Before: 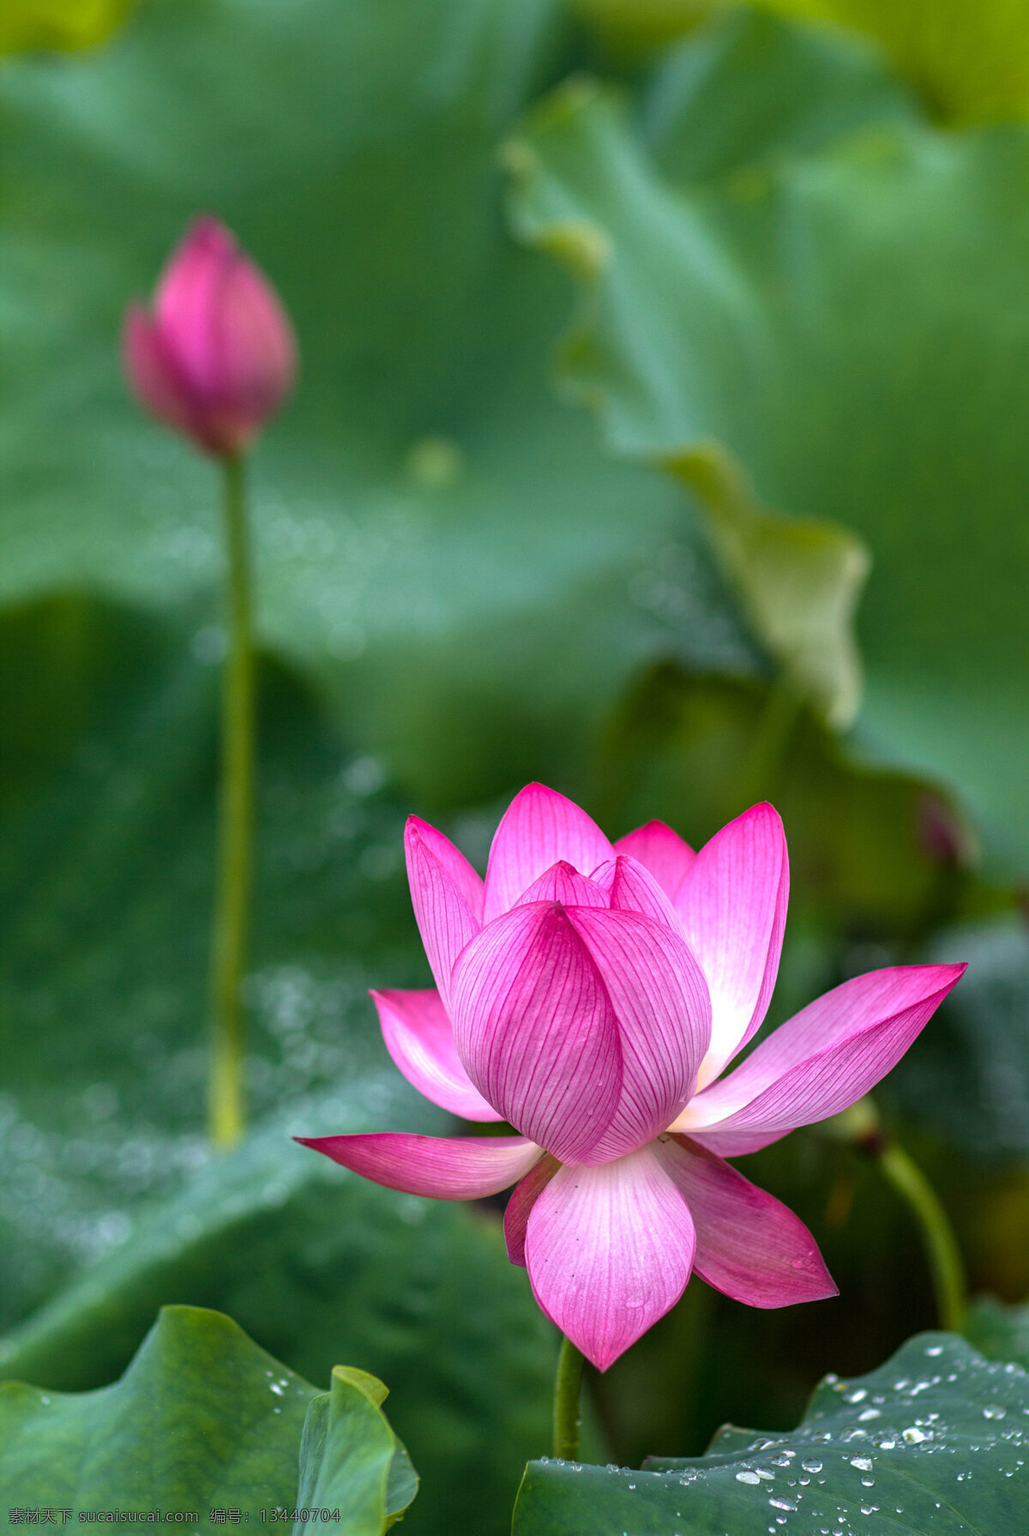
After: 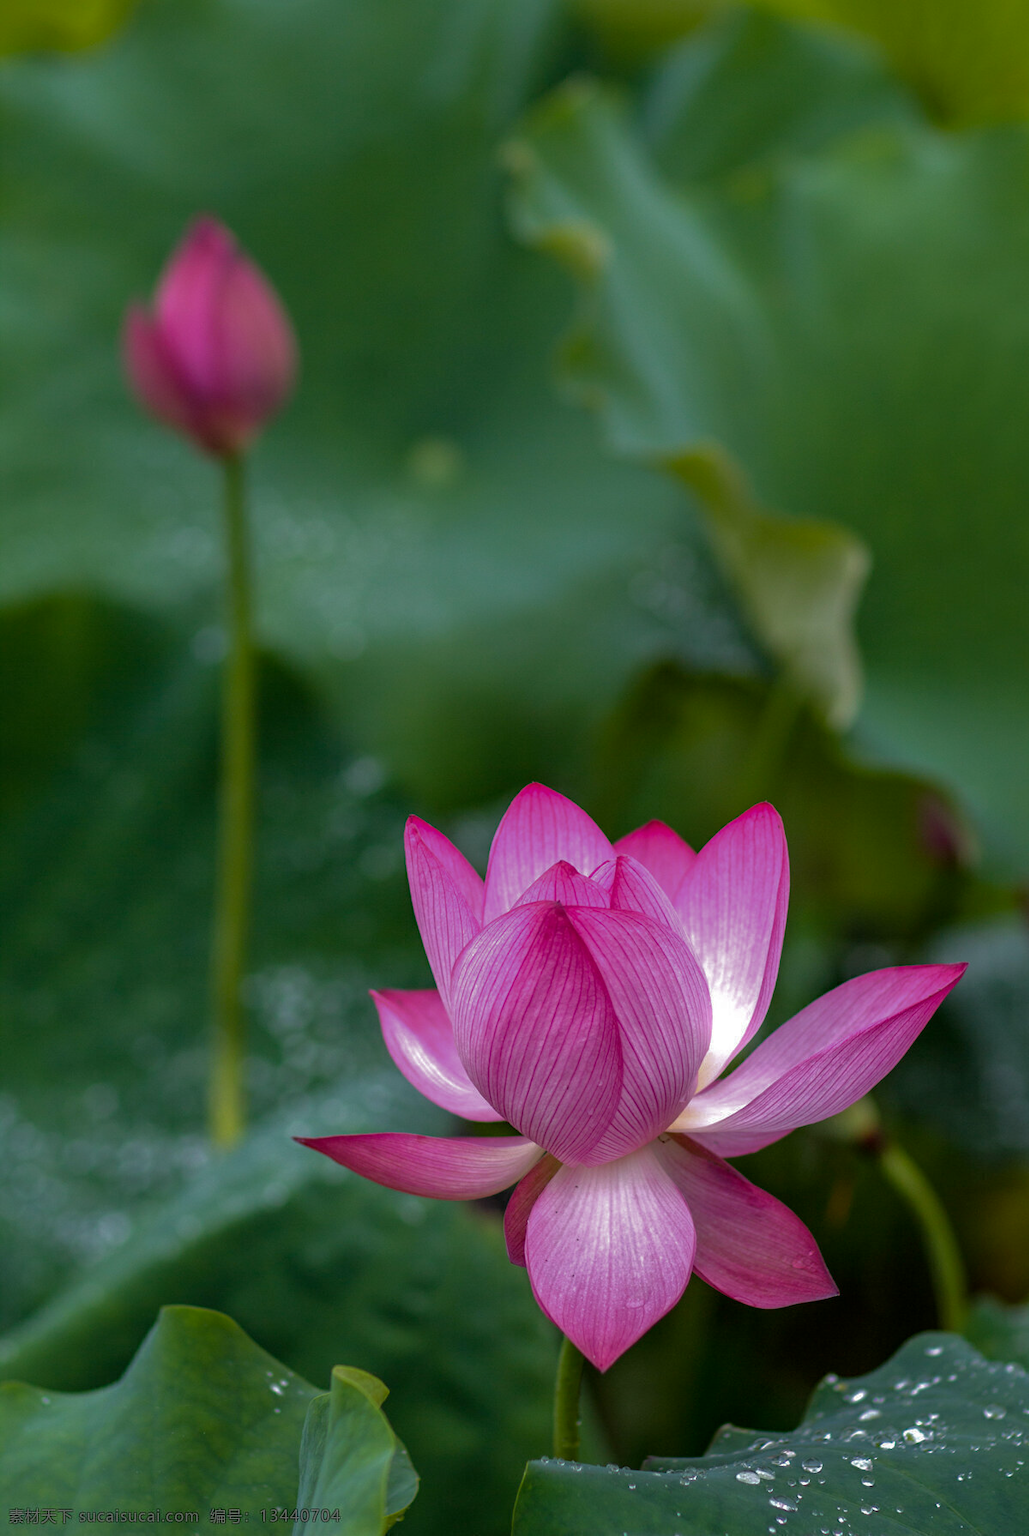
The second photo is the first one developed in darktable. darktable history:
base curve: curves: ch0 [(0, 0) (0.826, 0.587) (1, 1)]
bloom: size 3%, threshold 100%, strength 0%
exposure: black level correction 0.001, compensate highlight preservation false
